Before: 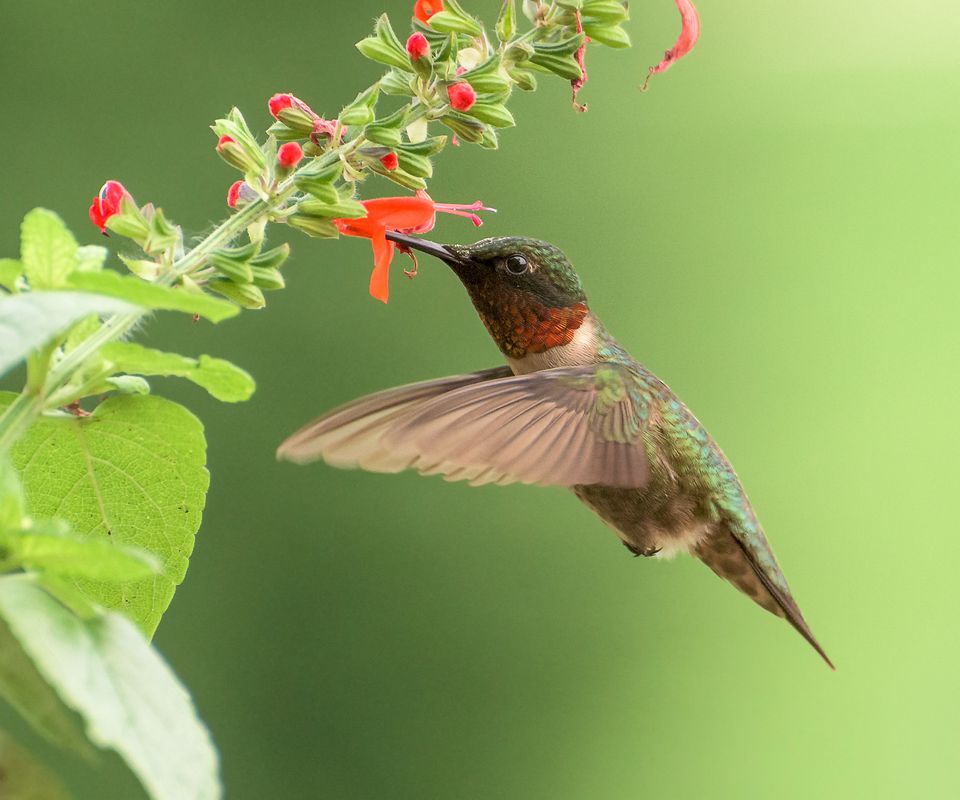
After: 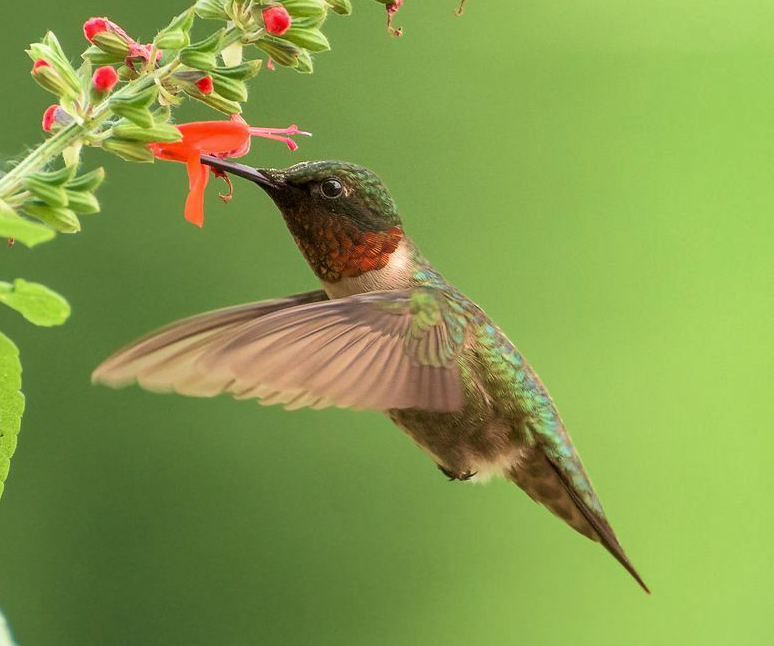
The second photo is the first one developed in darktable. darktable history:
crop: left 19.313%, top 9.547%, right 0.001%, bottom 9.605%
shadows and highlights: low approximation 0.01, soften with gaussian
velvia: on, module defaults
